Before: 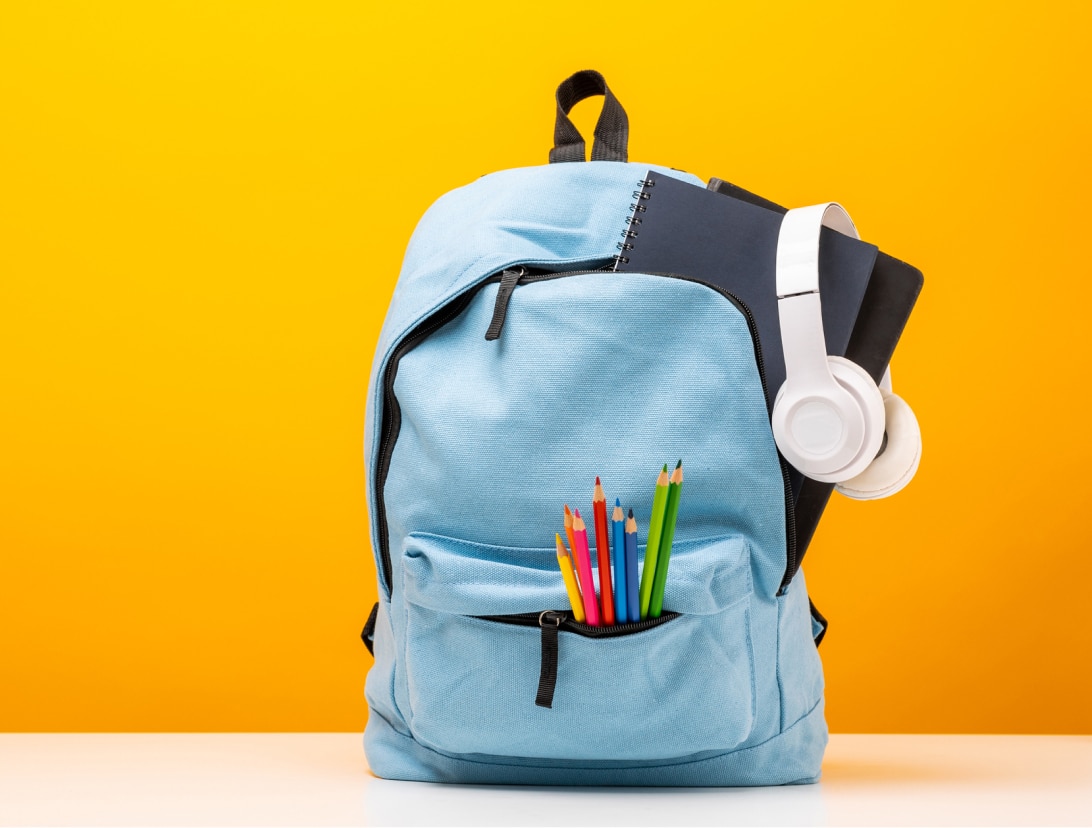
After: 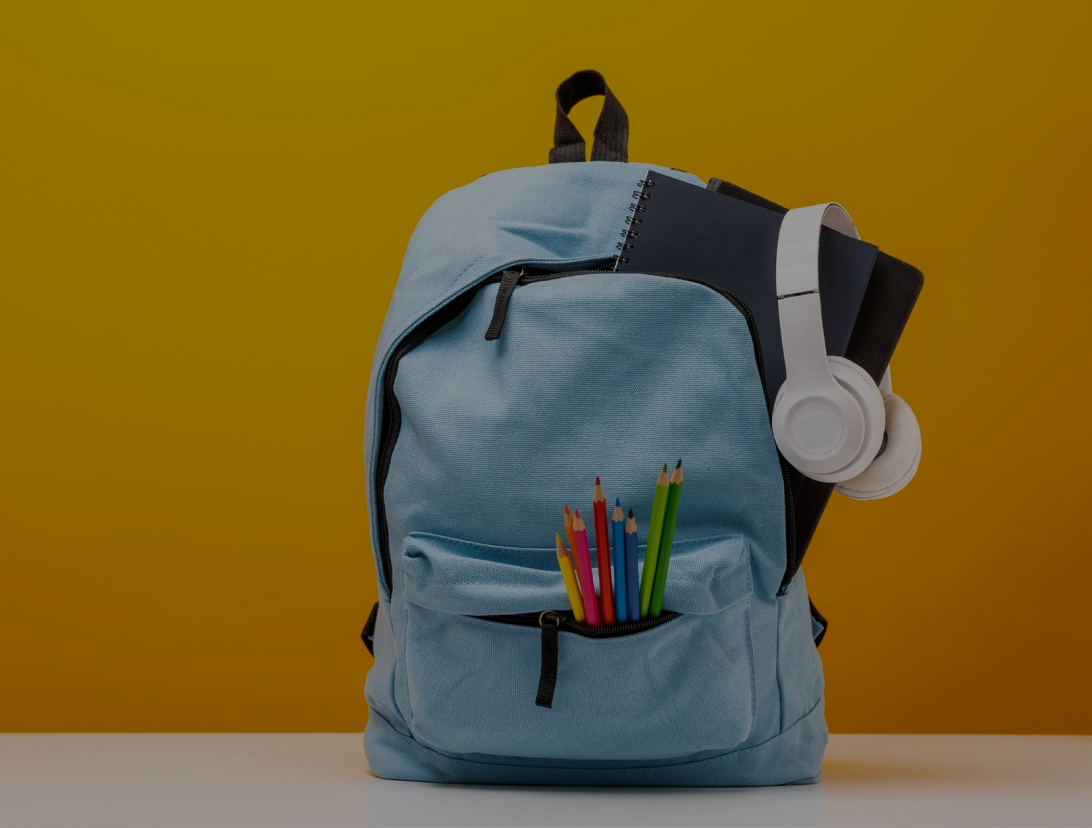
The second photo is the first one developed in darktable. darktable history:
tone equalizer: -8 EV -1.99 EV, -7 EV -2 EV, -6 EV -1.96 EV, -5 EV -1.96 EV, -4 EV -1.97 EV, -3 EV -1.99 EV, -2 EV -1.99 EV, -1 EV -1.61 EV, +0 EV -1.98 EV, edges refinement/feathering 500, mask exposure compensation -1.57 EV, preserve details no
